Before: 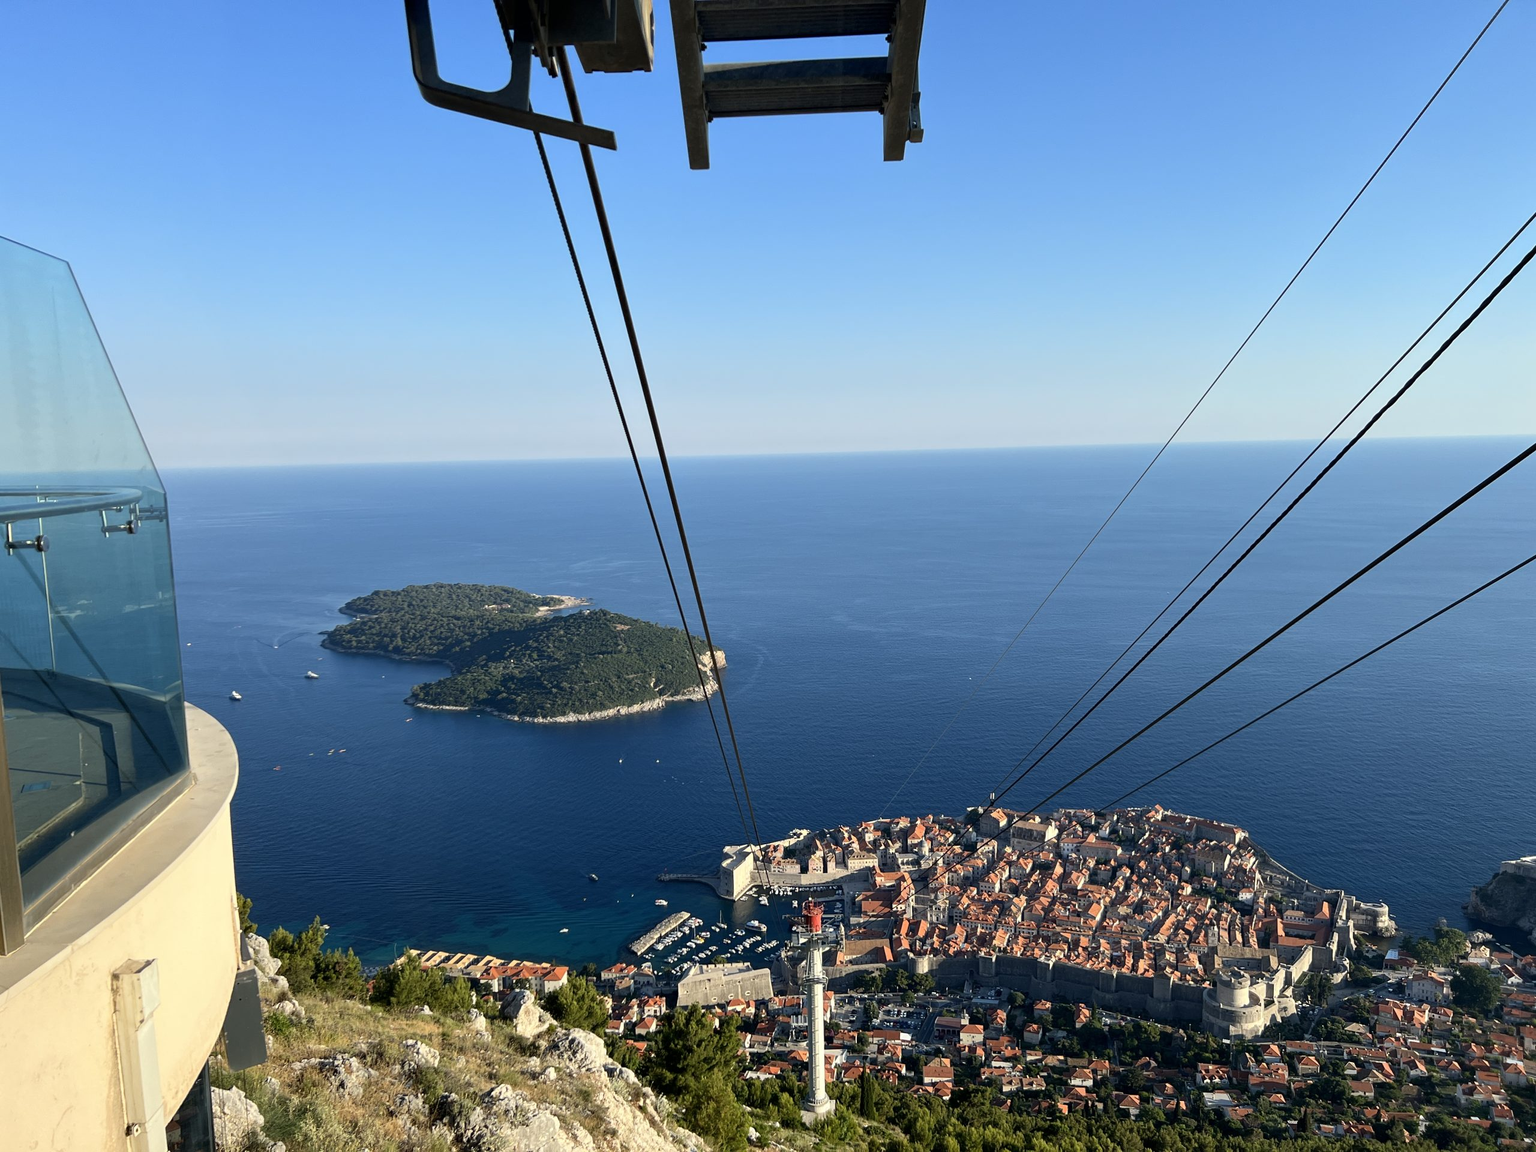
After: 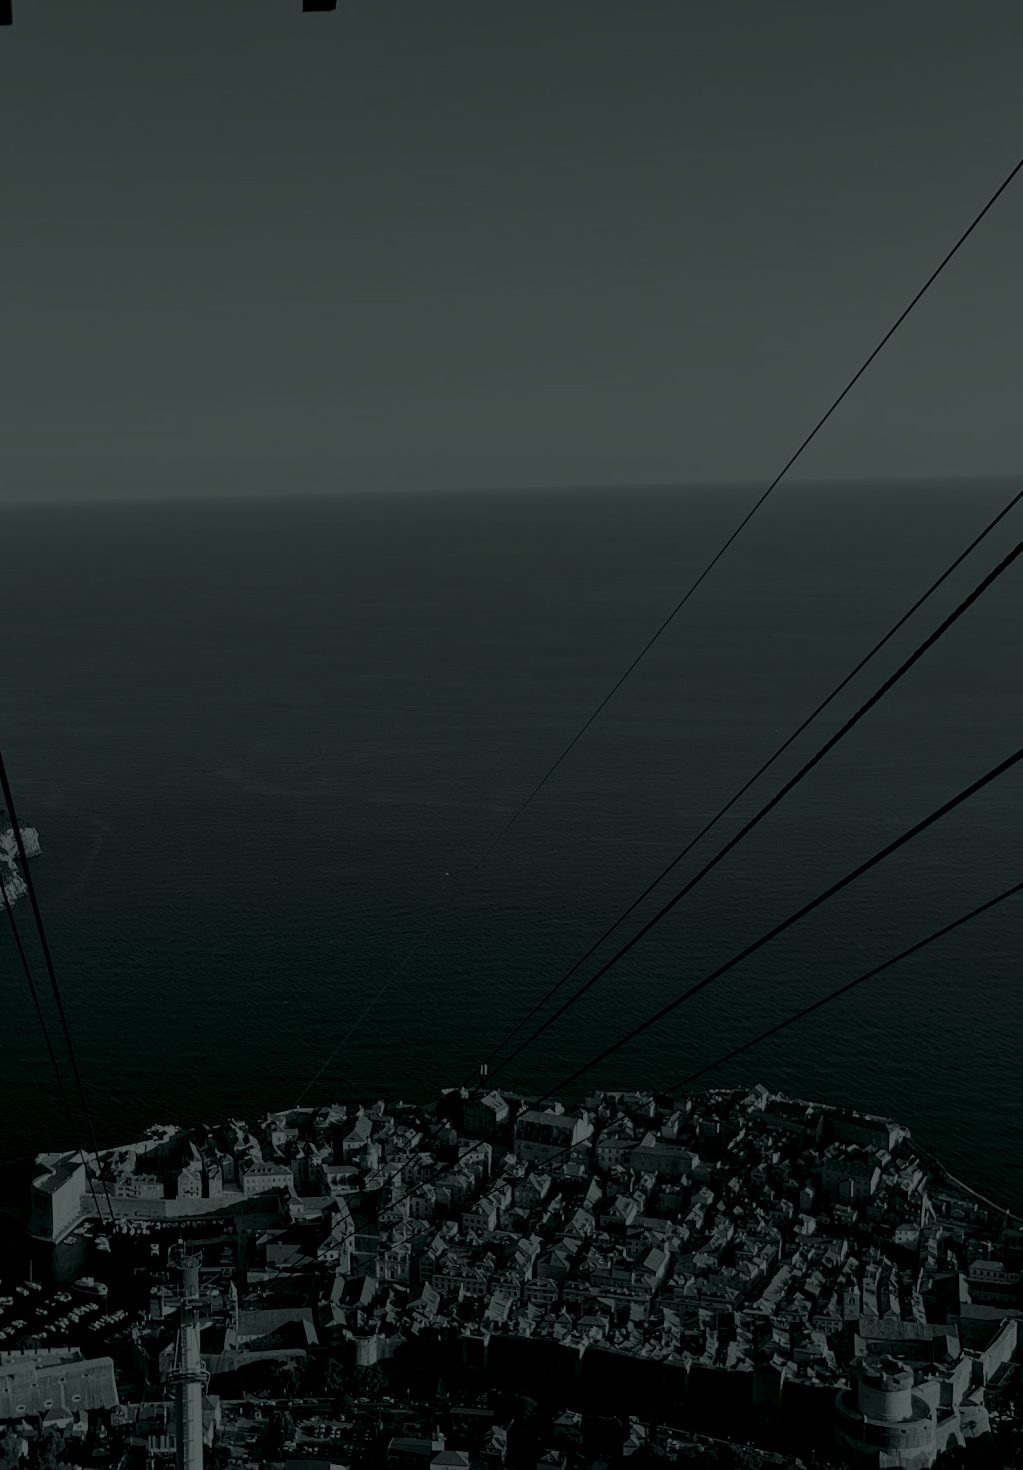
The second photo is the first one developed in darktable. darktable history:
colorize: hue 90°, saturation 19%, lightness 1.59%, version 1
crop: left 45.721%, top 13.393%, right 14.118%, bottom 10.01%
